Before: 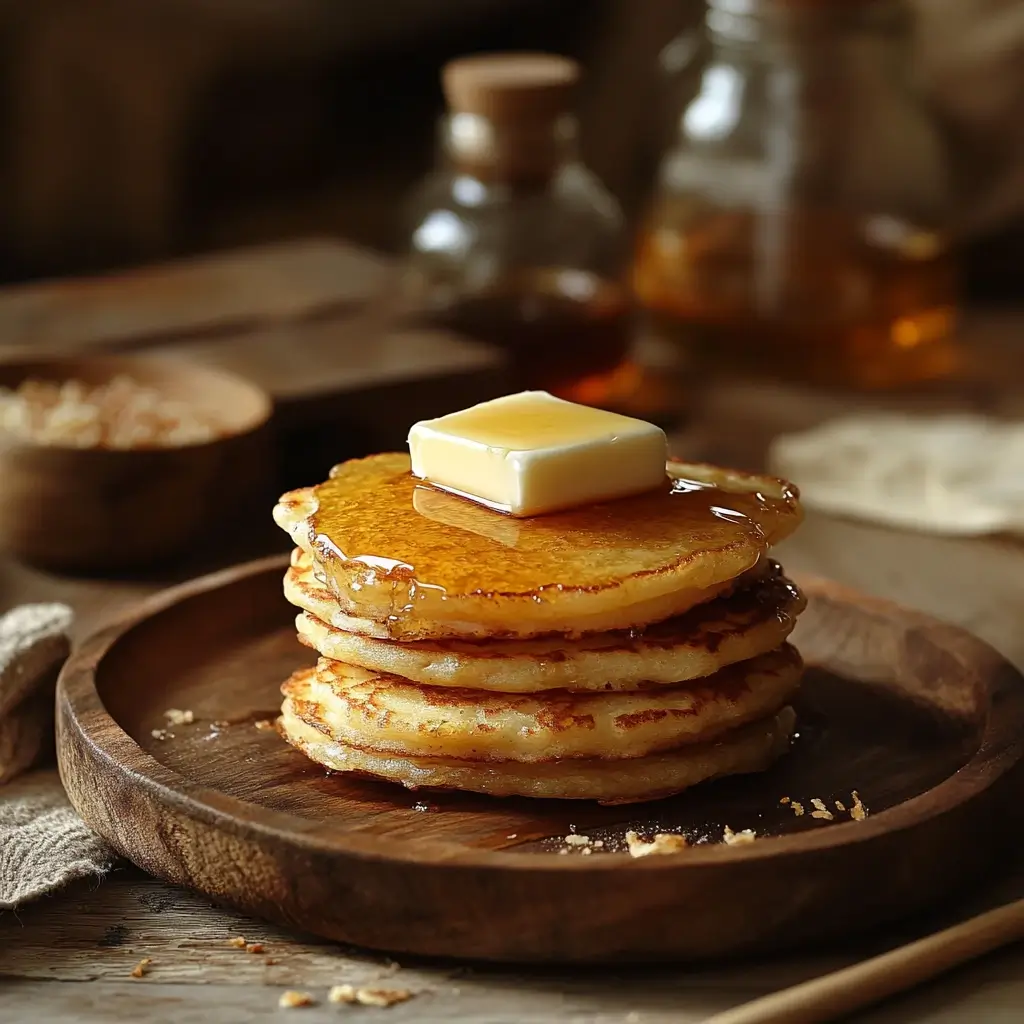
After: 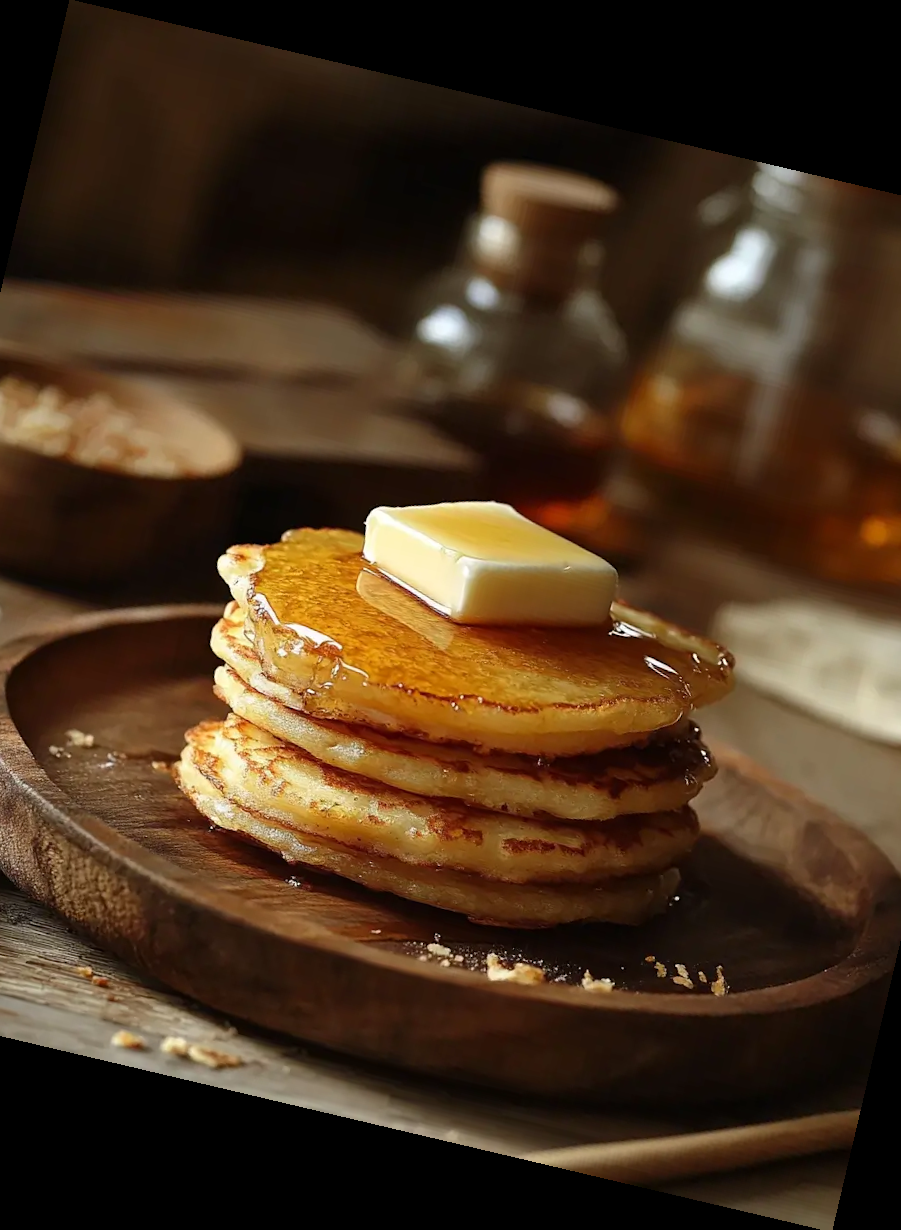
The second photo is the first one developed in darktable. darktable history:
crop: left 13.443%, right 13.31%
rotate and perspective: rotation 13.27°, automatic cropping off
